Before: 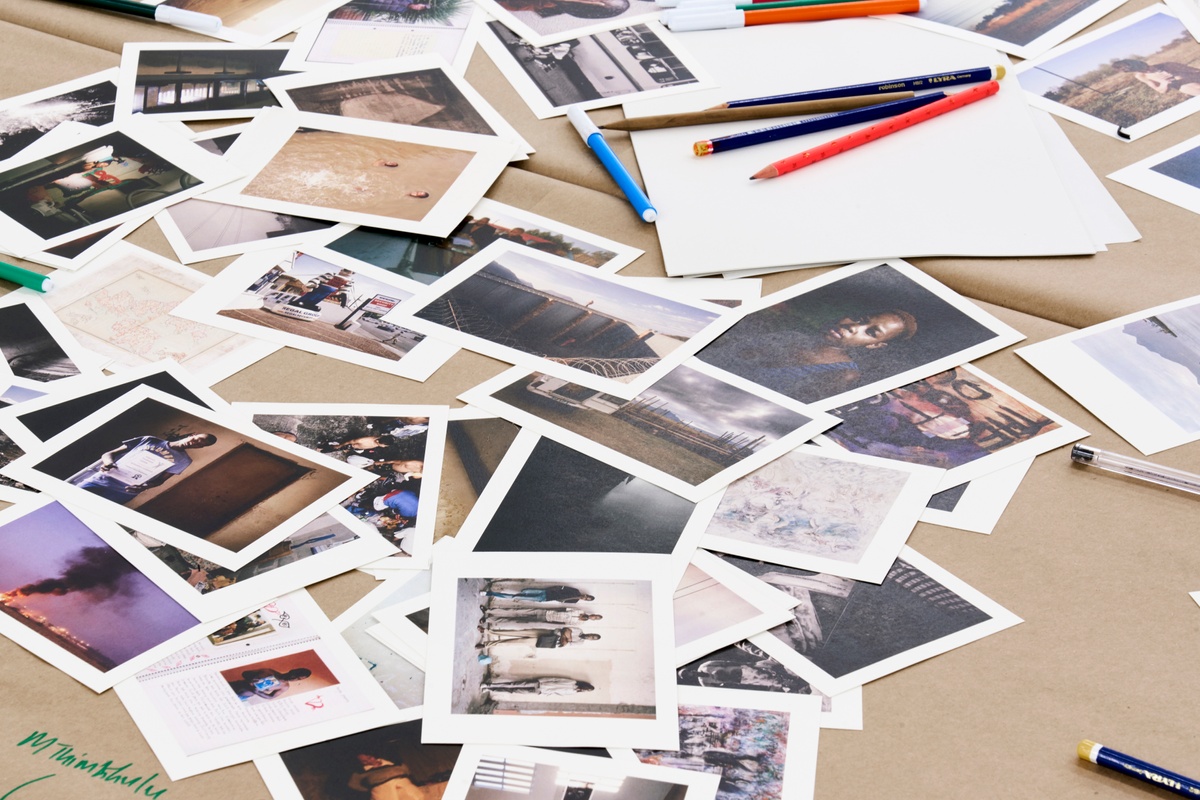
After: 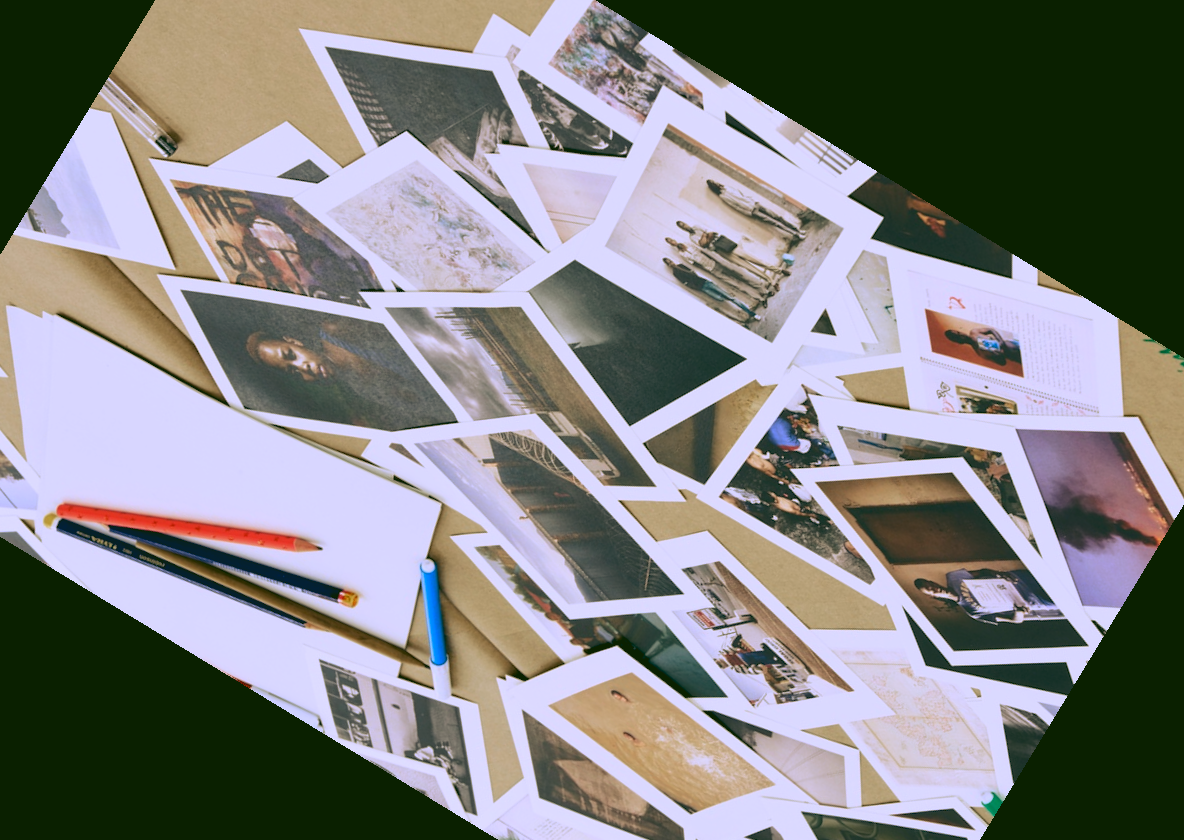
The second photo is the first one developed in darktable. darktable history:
rgb curve: curves: ch0 [(0.123, 0.061) (0.995, 0.887)]; ch1 [(0.06, 0.116) (1, 0.906)]; ch2 [(0, 0) (0.824, 0.69) (1, 1)], mode RGB, independent channels, compensate middle gray true
crop and rotate: angle 148.68°, left 9.111%, top 15.603%, right 4.588%, bottom 17.041%
white balance: red 1.05, blue 1.072
rotate and perspective: rotation -2.12°, lens shift (vertical) 0.009, lens shift (horizontal) -0.008, automatic cropping original format, crop left 0.036, crop right 0.964, crop top 0.05, crop bottom 0.959
